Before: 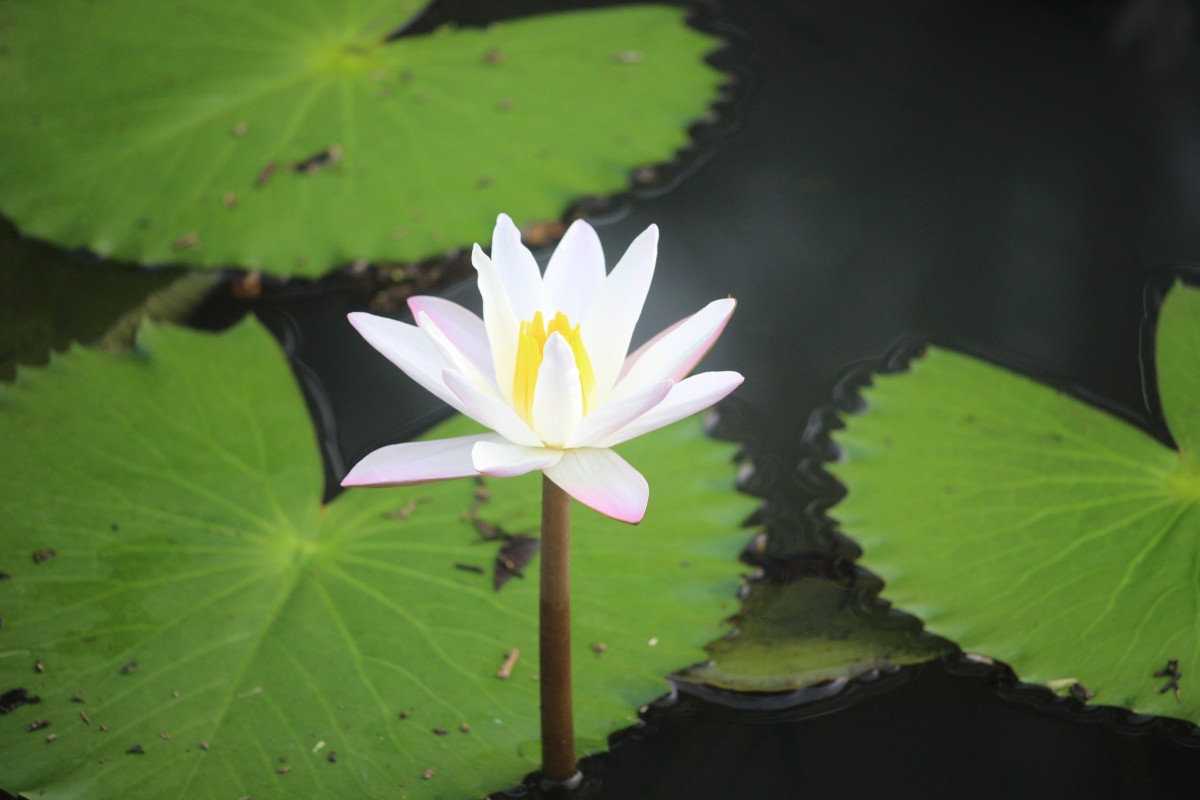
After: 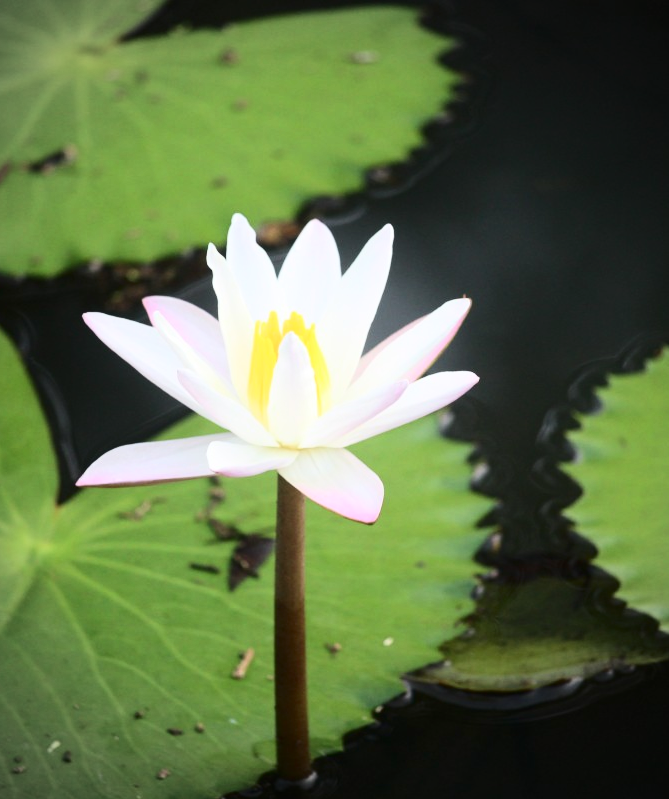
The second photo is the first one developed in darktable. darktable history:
crop: left 22.112%, right 22.077%, bottom 0.012%
vignetting: brightness -0.277
contrast brightness saturation: contrast 0.288
